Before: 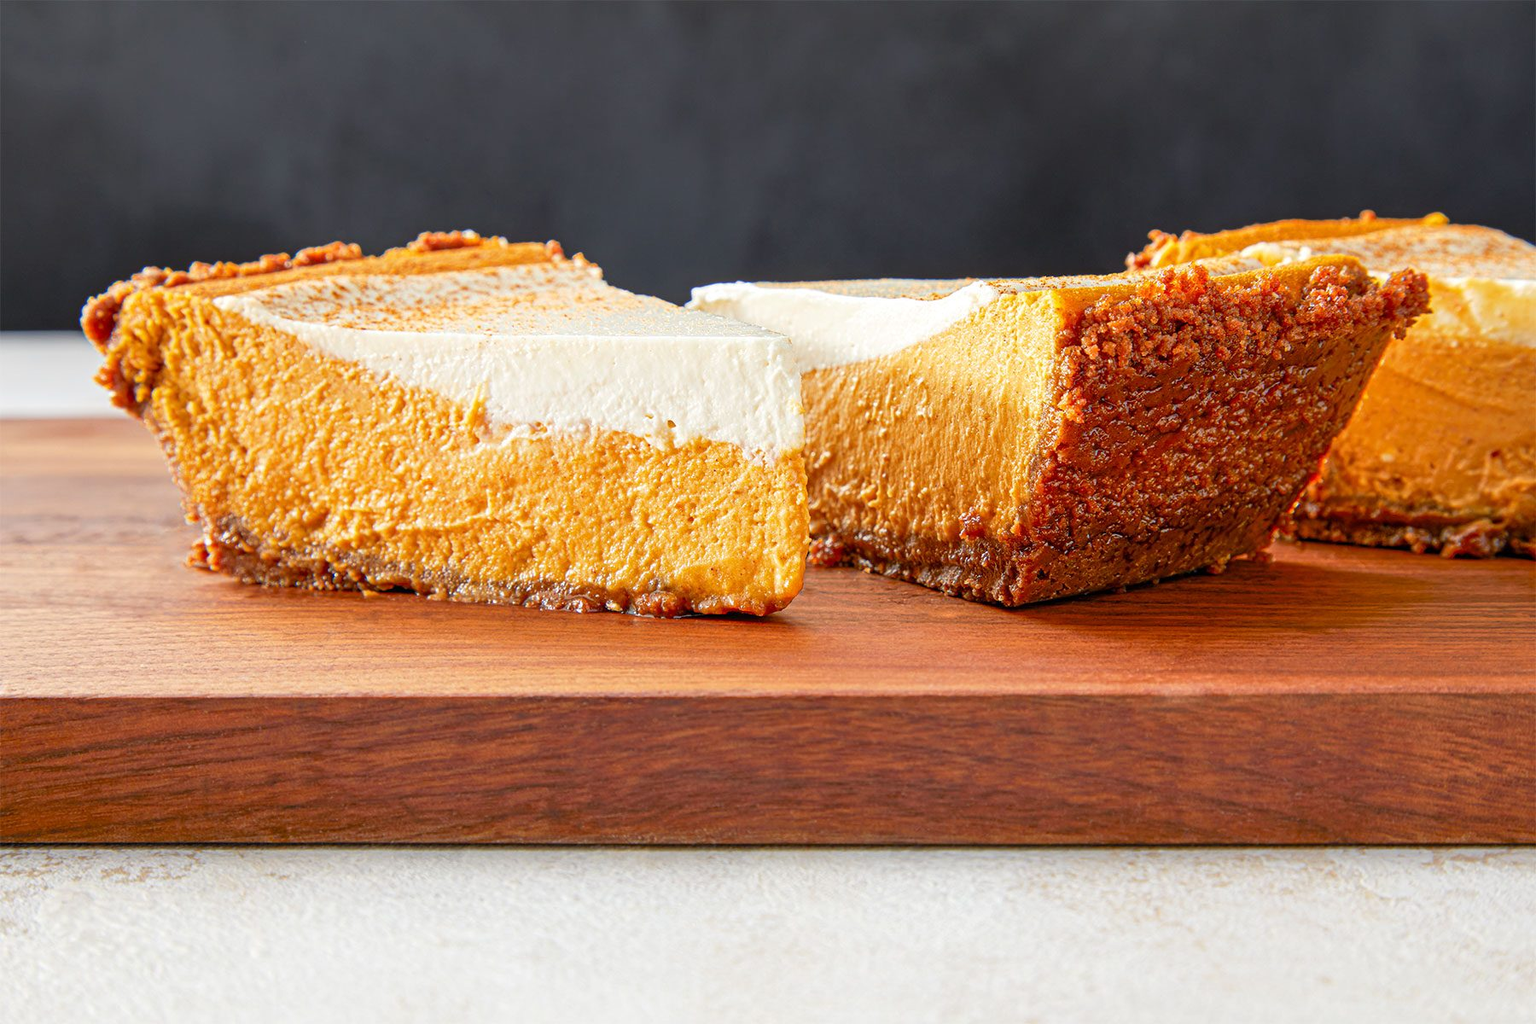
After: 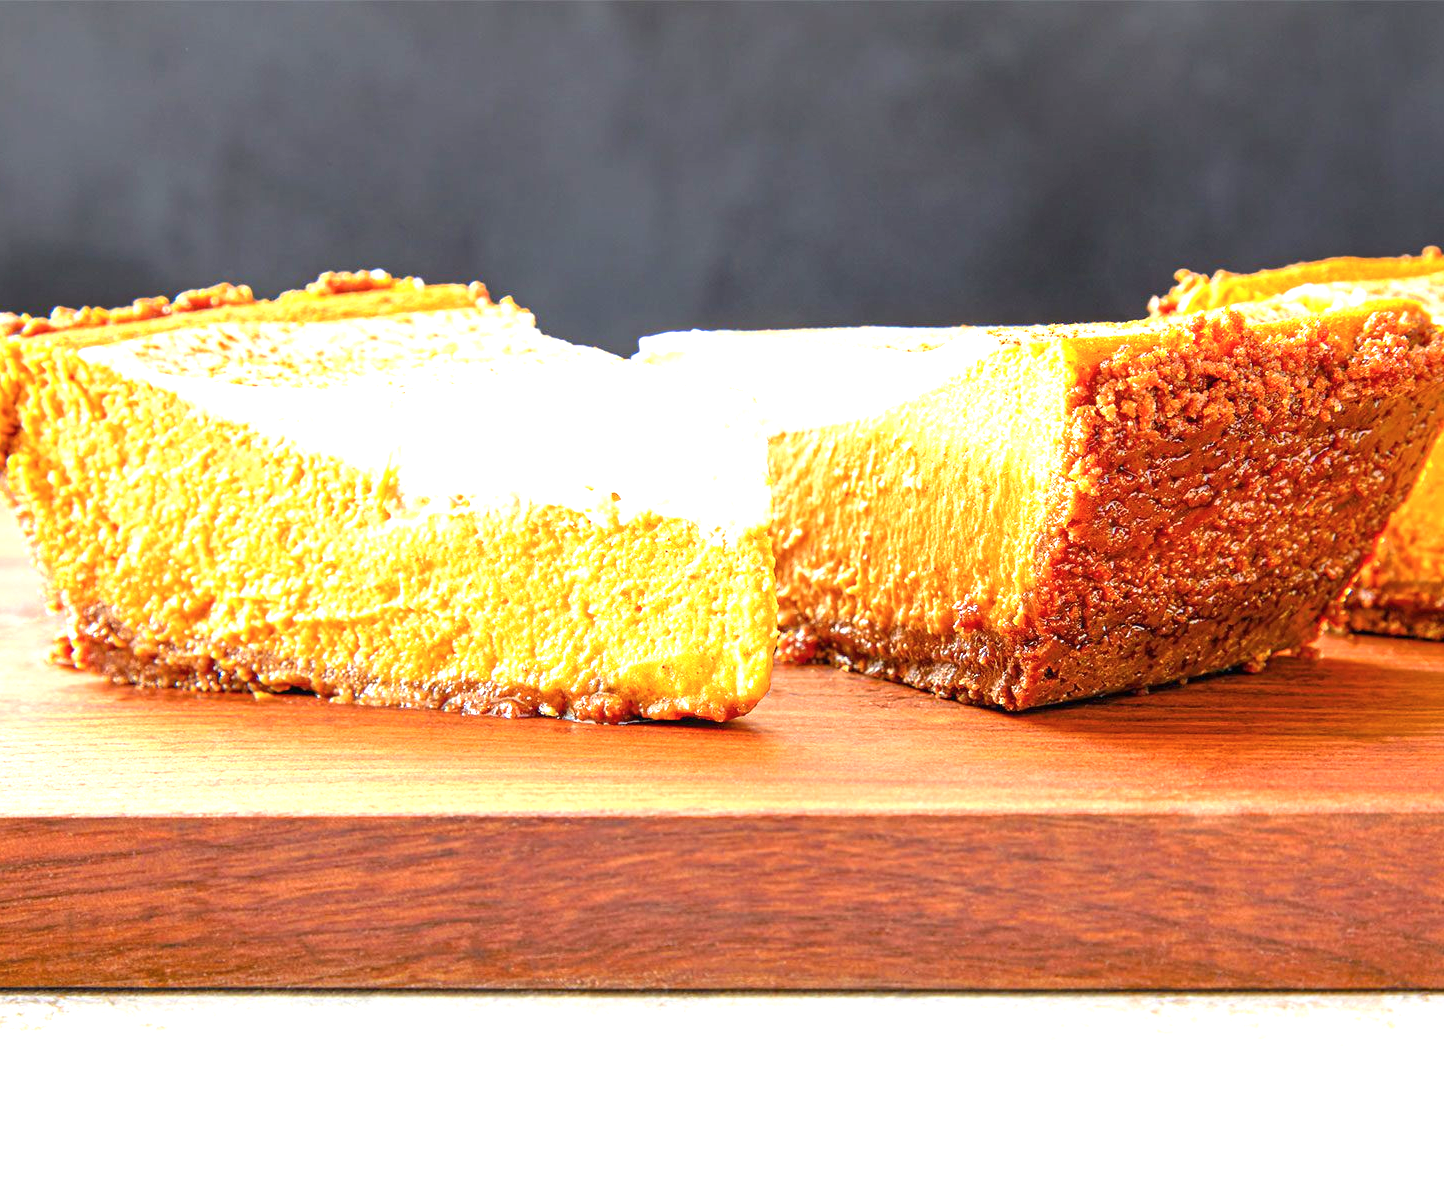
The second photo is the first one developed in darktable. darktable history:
exposure: black level correction 0, exposure 1.199 EV, compensate highlight preservation false
crop and rotate: left 9.524%, right 10.219%
color balance rgb: power › hue 61.32°, perceptual saturation grading › global saturation 0.13%, global vibrance 9.316%
